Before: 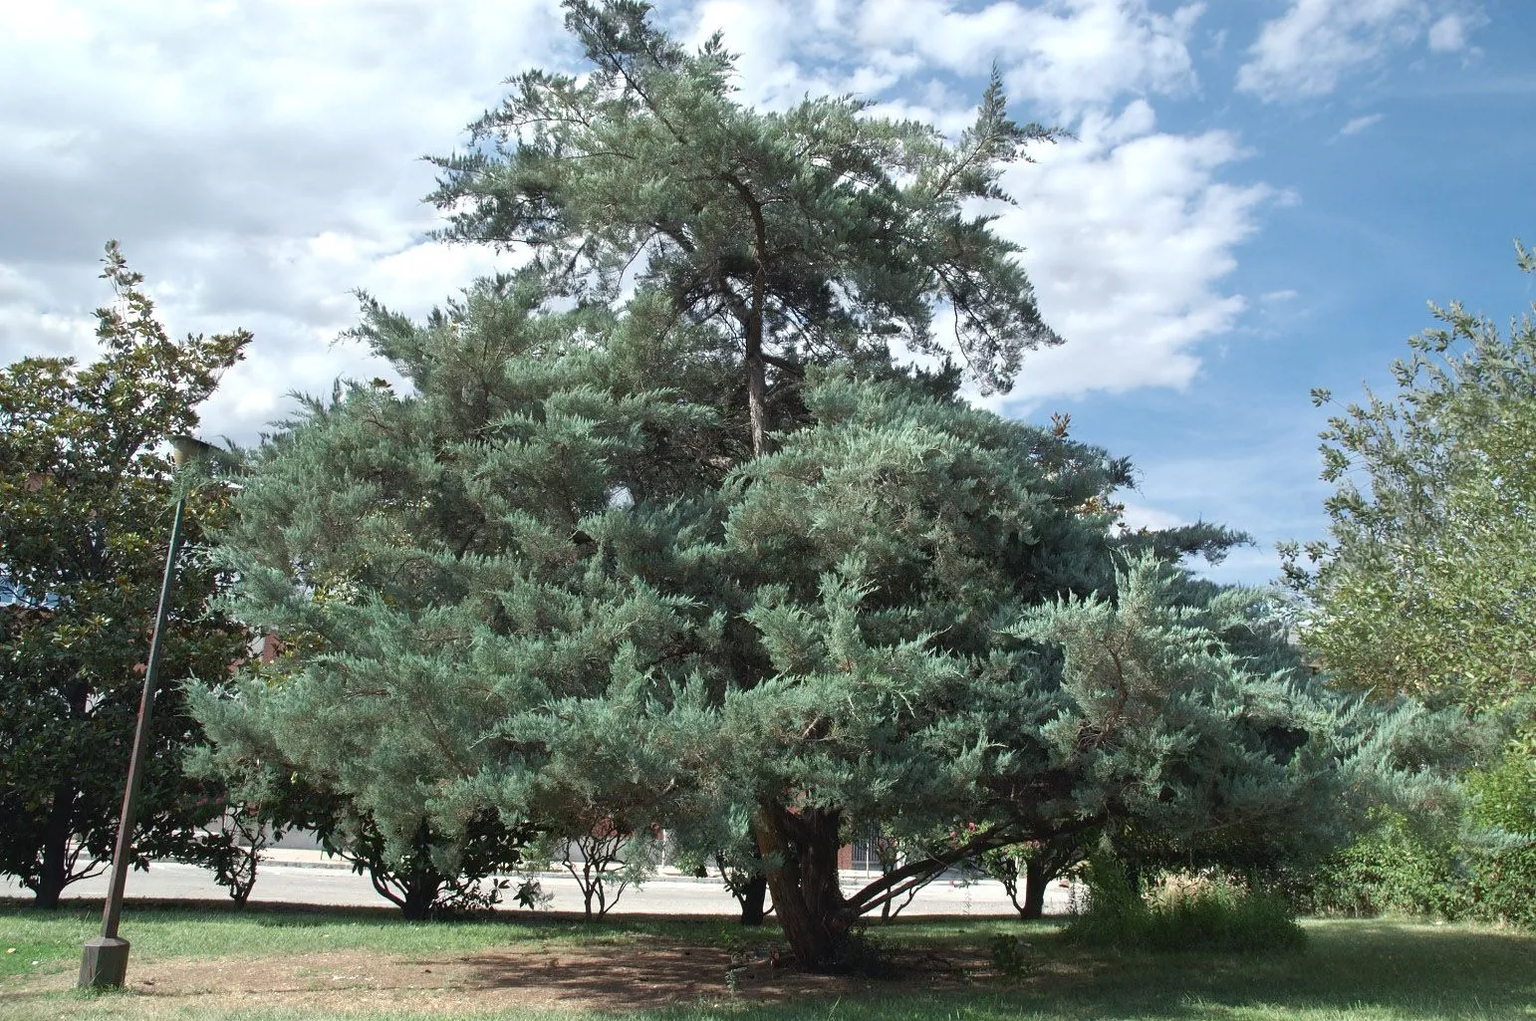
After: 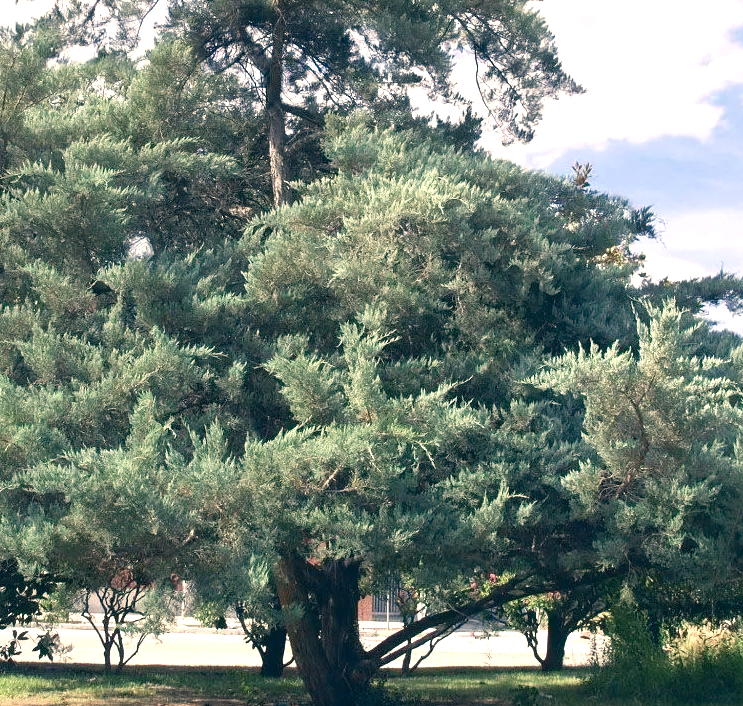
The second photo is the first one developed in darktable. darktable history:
exposure: black level correction 0, exposure 0.693 EV, compensate highlight preservation false
color correction: highlights a* 10.32, highlights b* 13.9, shadows a* -9.58, shadows b* -14.87
crop: left 31.385%, top 24.665%, right 20.429%, bottom 6.396%
